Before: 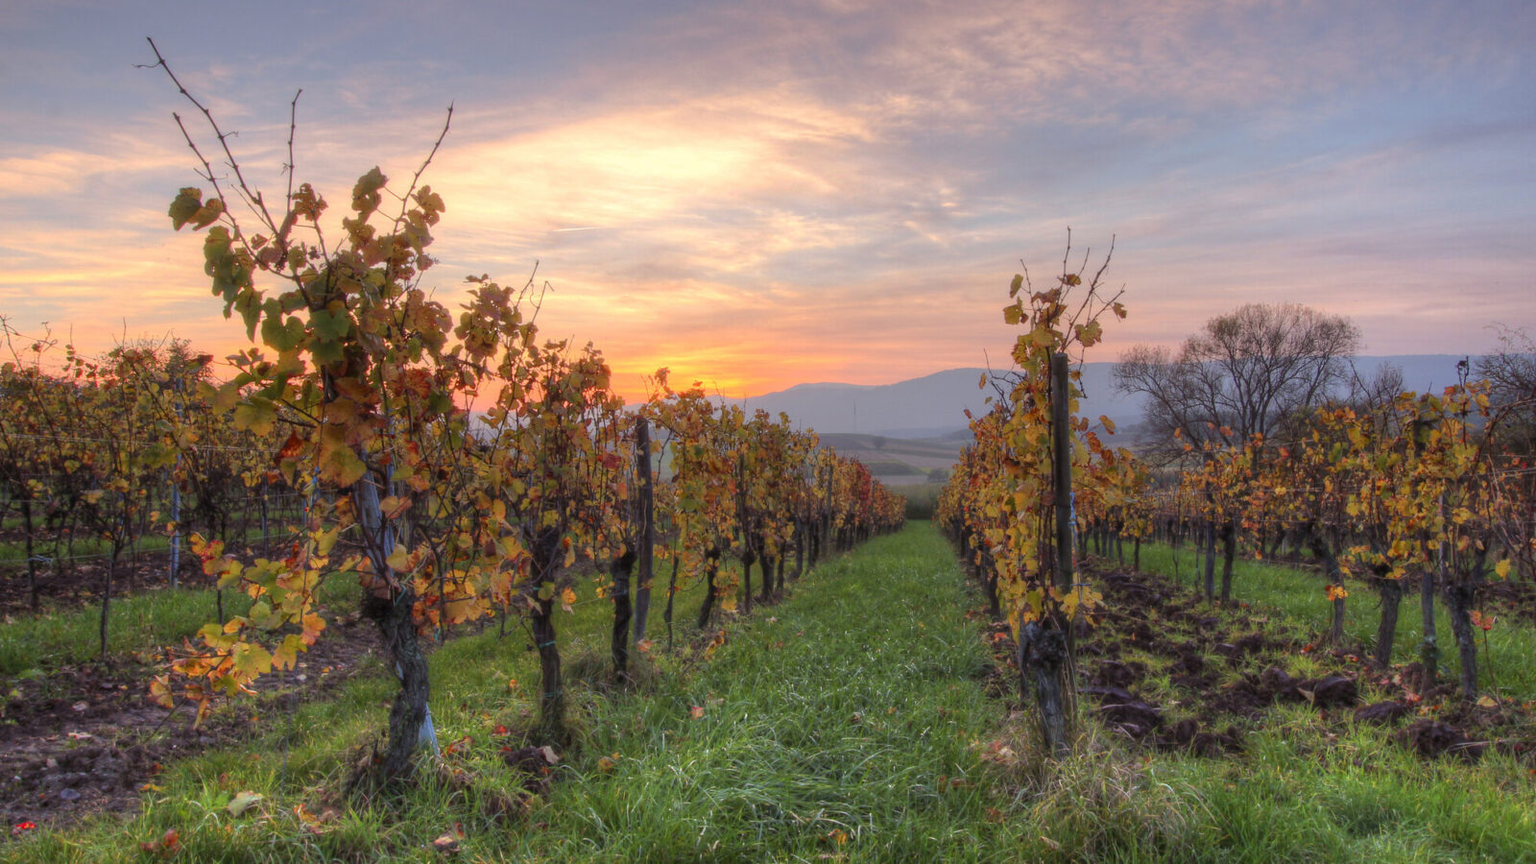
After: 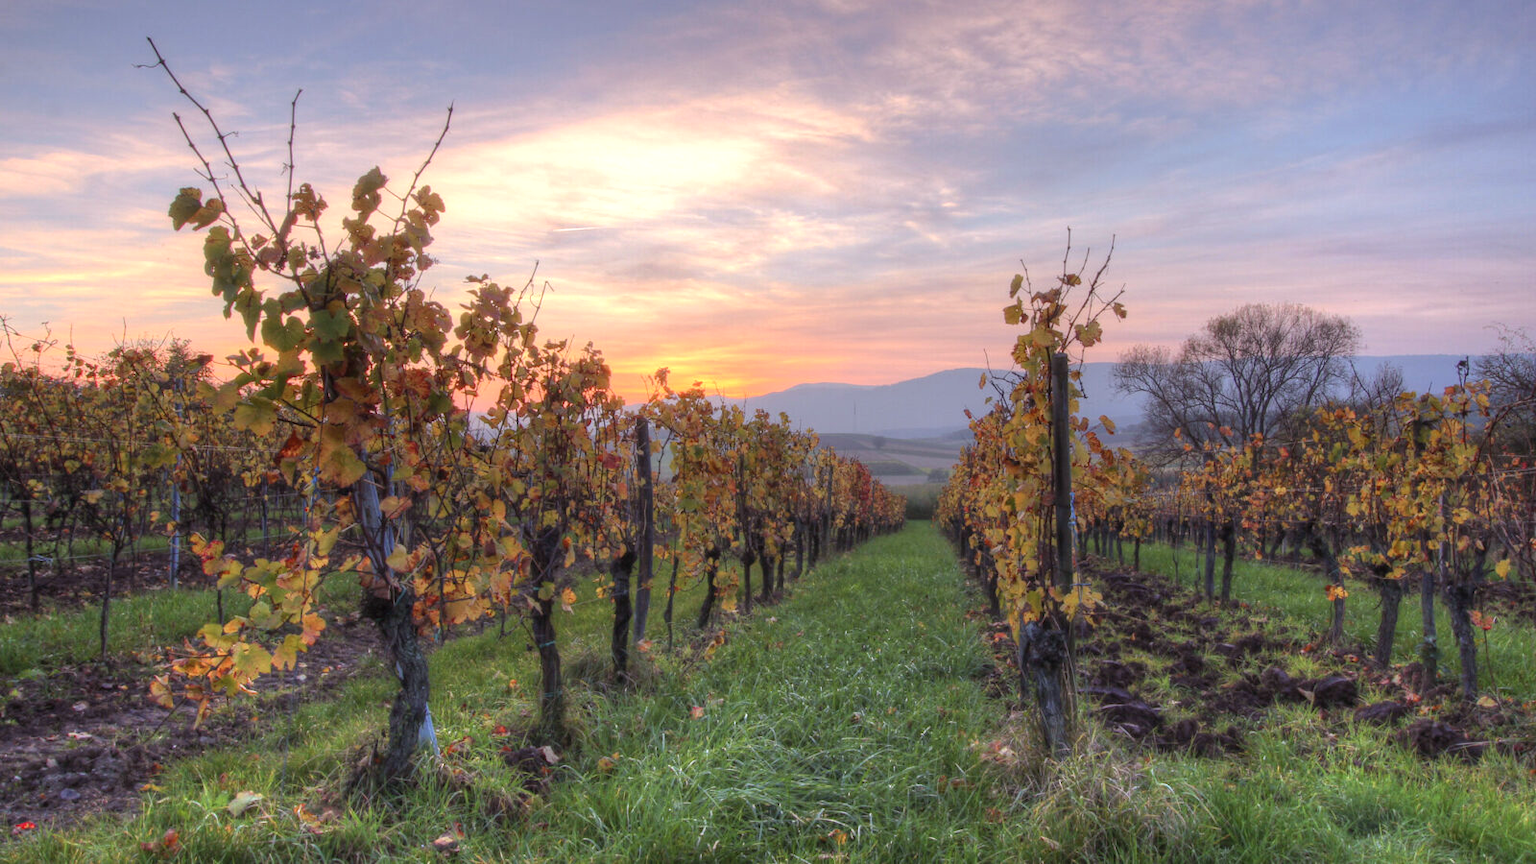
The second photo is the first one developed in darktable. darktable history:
color calibration: illuminant as shot in camera, x 0.358, y 0.373, temperature 4628.91 K
shadows and highlights: radius 45.96, white point adjustment 6.46, compress 79.63%, soften with gaussian
